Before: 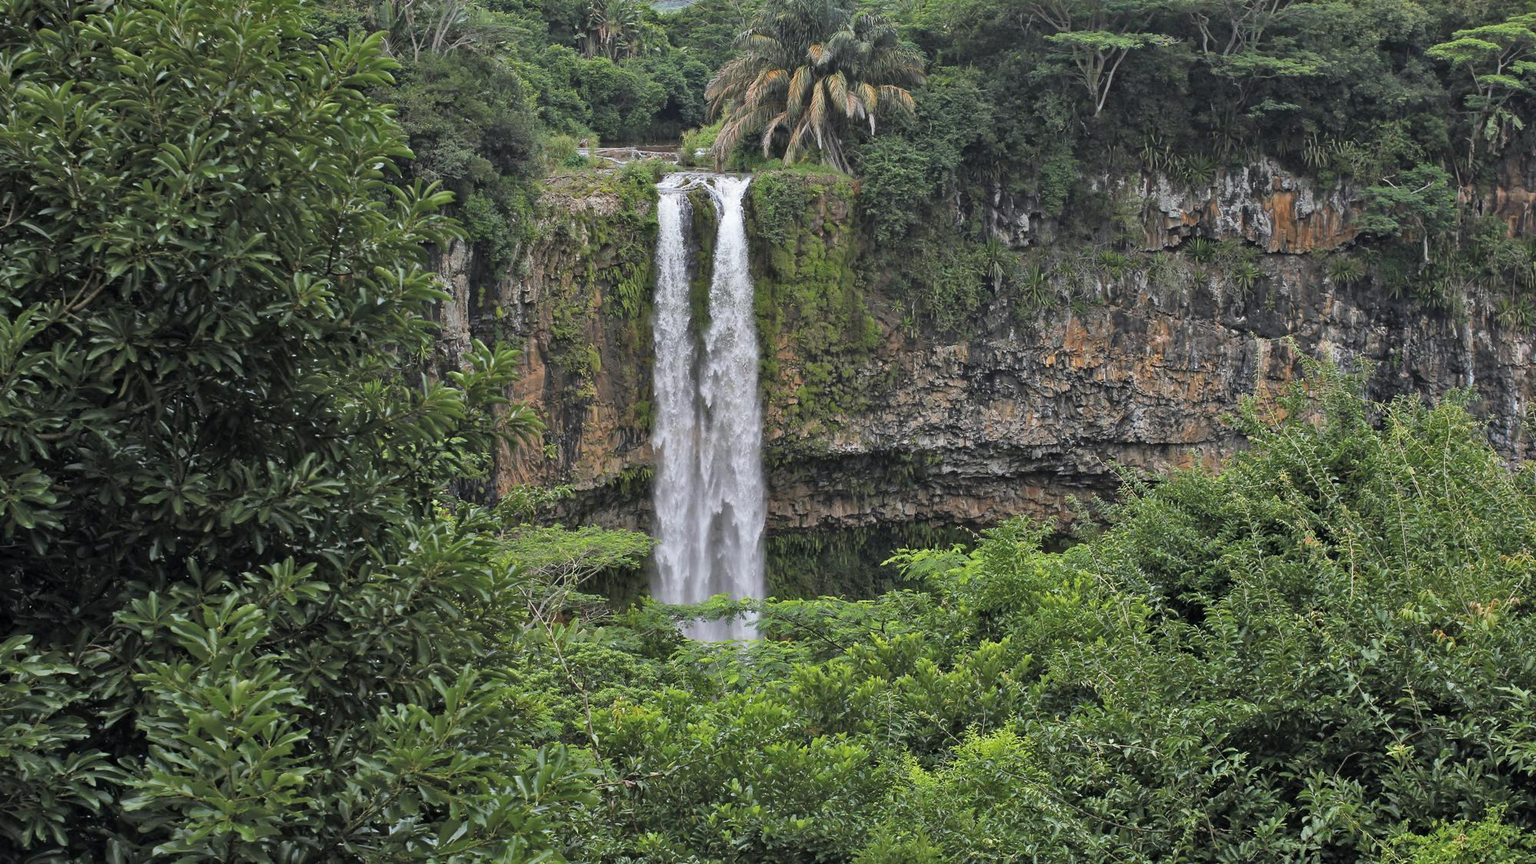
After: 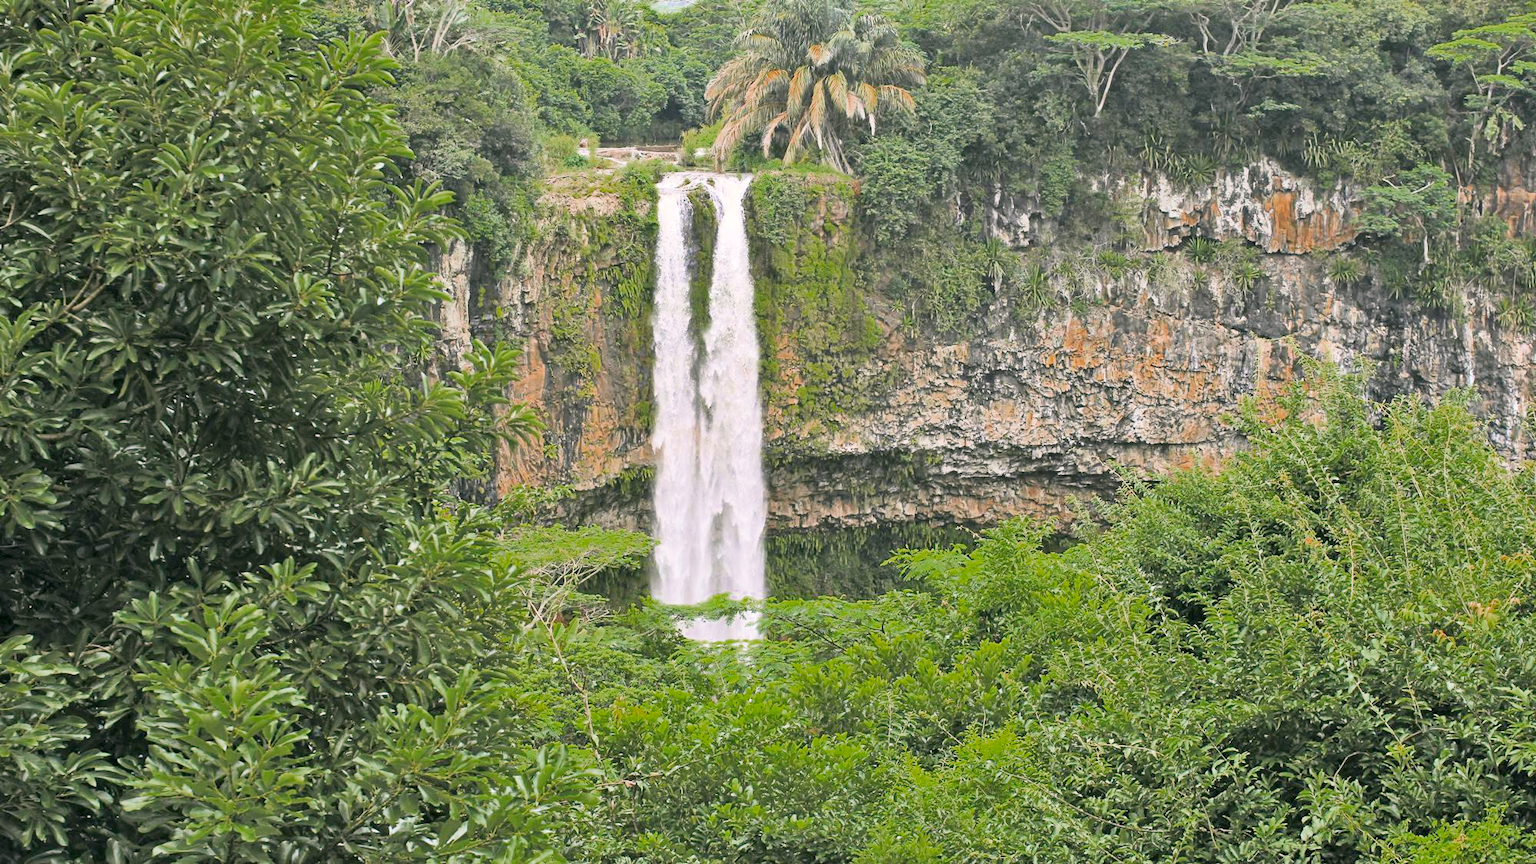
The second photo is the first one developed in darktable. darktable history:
exposure: black level correction 0, exposure 1.2 EV, compensate exposure bias true, compensate highlight preservation false
base curve: curves: ch0 [(0, 0) (0.088, 0.125) (0.176, 0.251) (0.354, 0.501) (0.613, 0.749) (1, 0.877)]
color correction: highlights a* 4.52, highlights b* 4.91, shadows a* -6.89, shadows b* 4.67
color zones: curves: ch0 [(0, 0.425) (0.143, 0.422) (0.286, 0.42) (0.429, 0.419) (0.571, 0.419) (0.714, 0.42) (0.857, 0.422) (1, 0.425)], mix 101.9%
